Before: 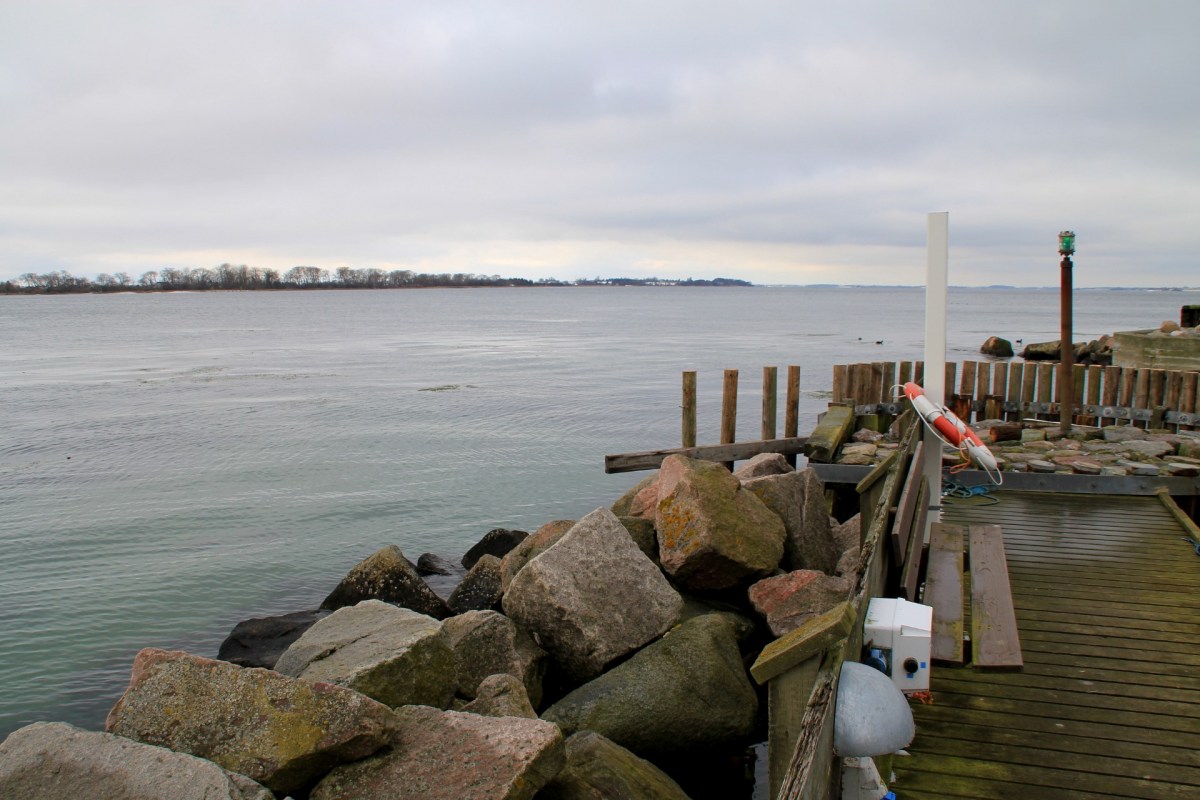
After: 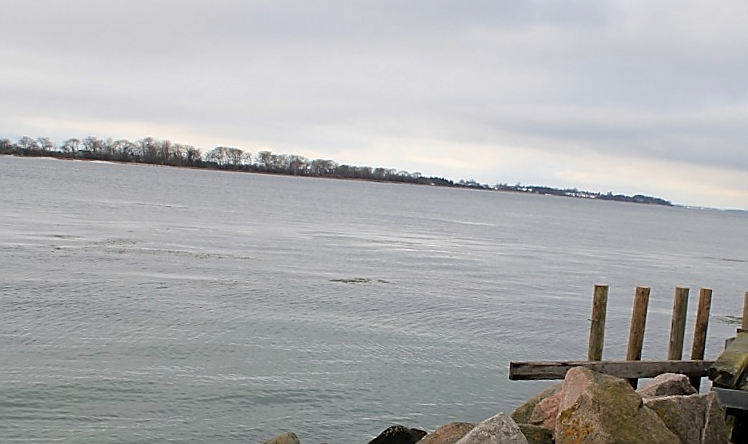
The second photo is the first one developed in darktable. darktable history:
sharpen: radius 1.4, amount 1.25, threshold 0.7
color zones: curves: ch0 [(0, 0.5) (0.143, 0.5) (0.286, 0.5) (0.429, 0.495) (0.571, 0.437) (0.714, 0.44) (0.857, 0.496) (1, 0.5)]
contrast brightness saturation: saturation -0.17
crop and rotate: angle -4.99°, left 2.122%, top 6.945%, right 27.566%, bottom 30.519%
